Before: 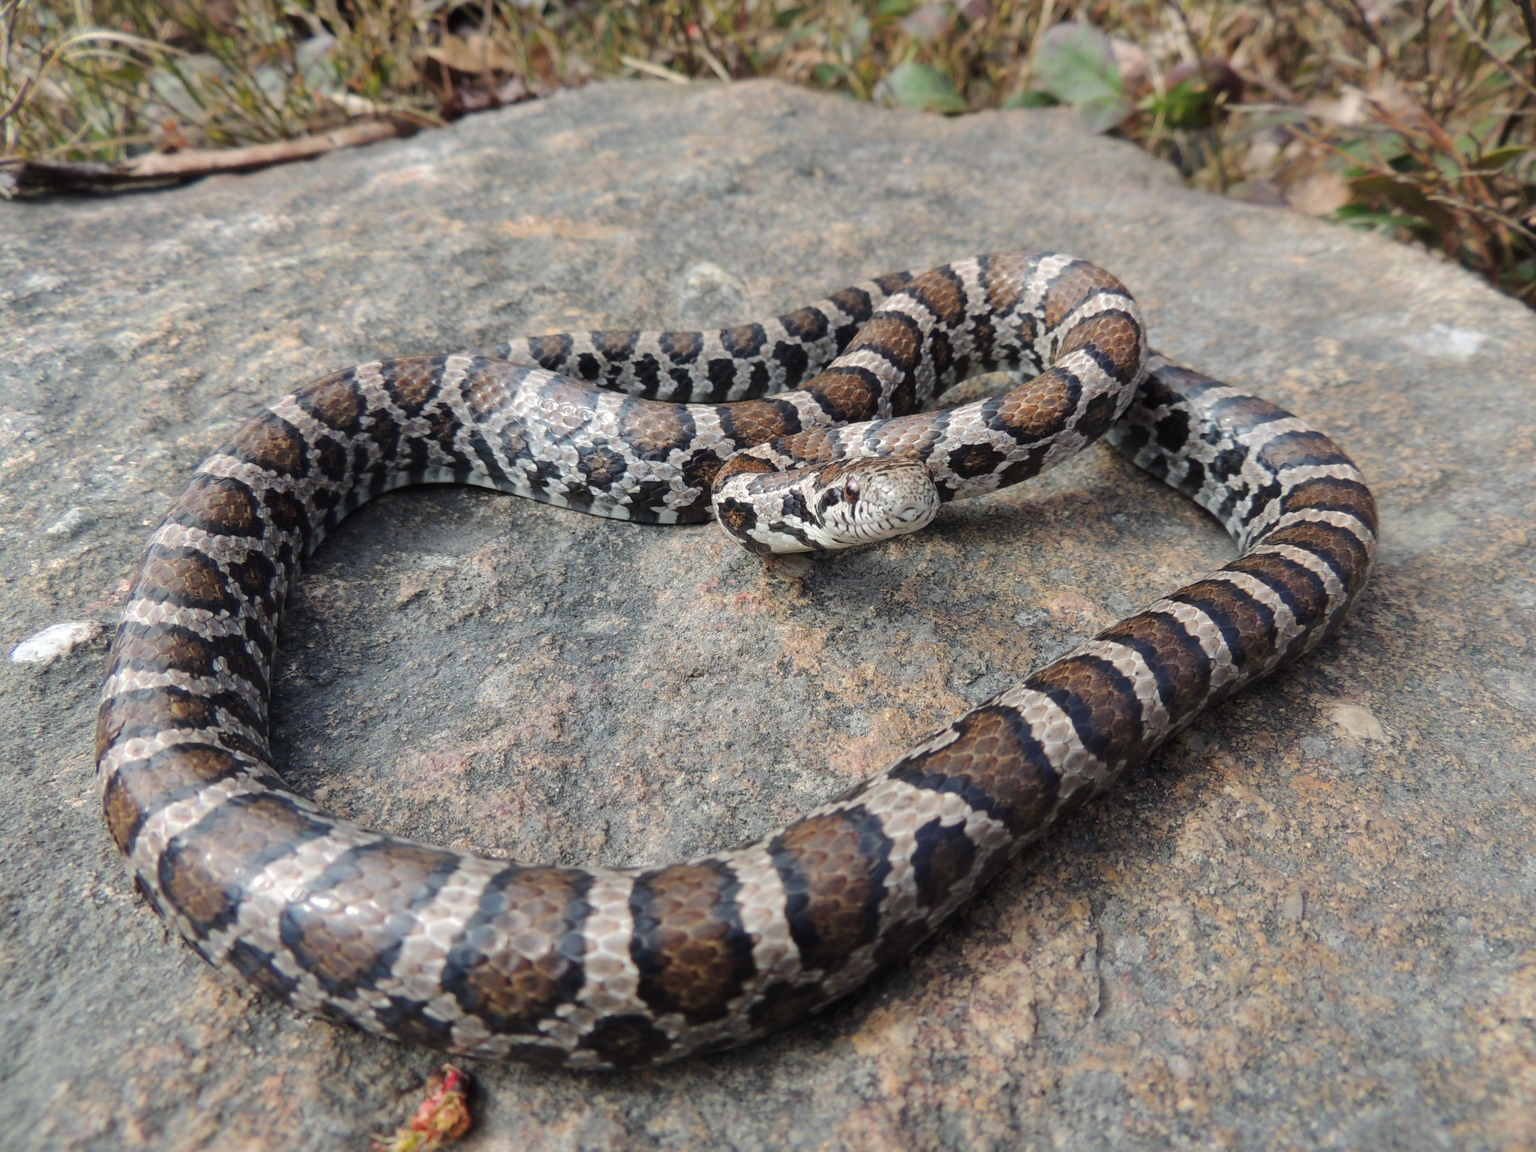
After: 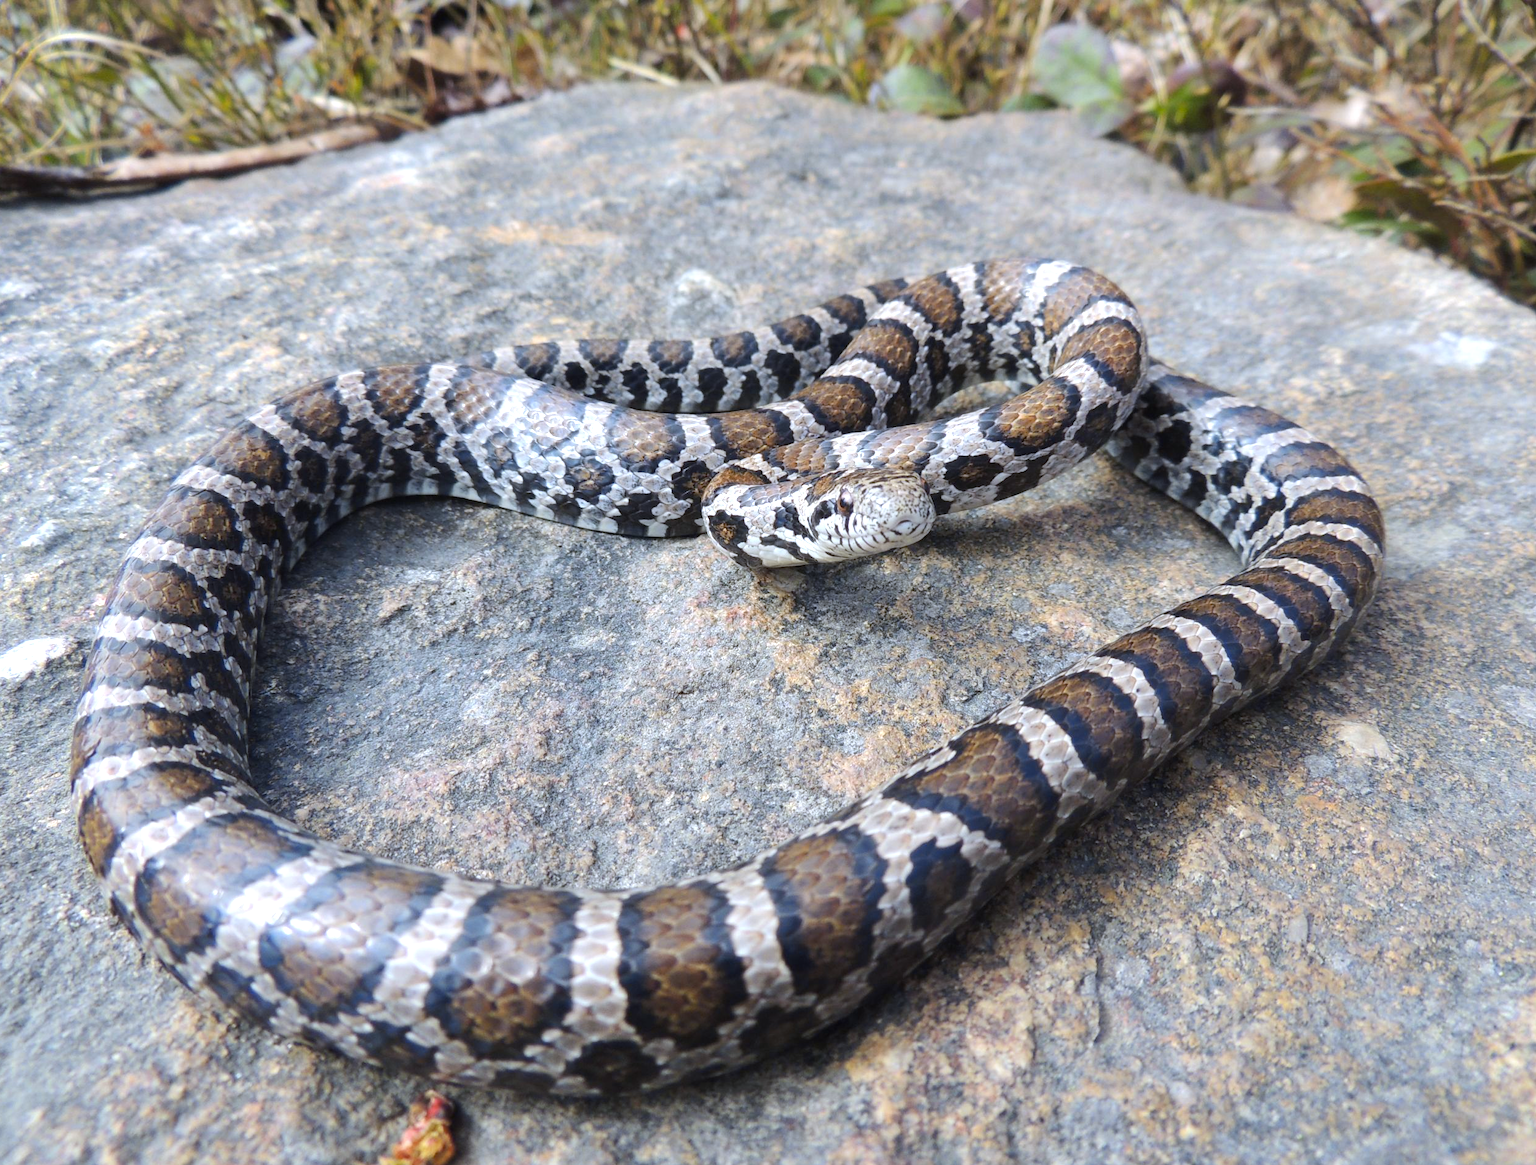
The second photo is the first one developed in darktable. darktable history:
crop and rotate: left 1.774%, right 0.633%, bottom 1.28%
exposure: exposure 0.574 EV, compensate highlight preservation false
color contrast: green-magenta contrast 0.85, blue-yellow contrast 1.25, unbound 0
white balance: red 0.954, blue 1.079
